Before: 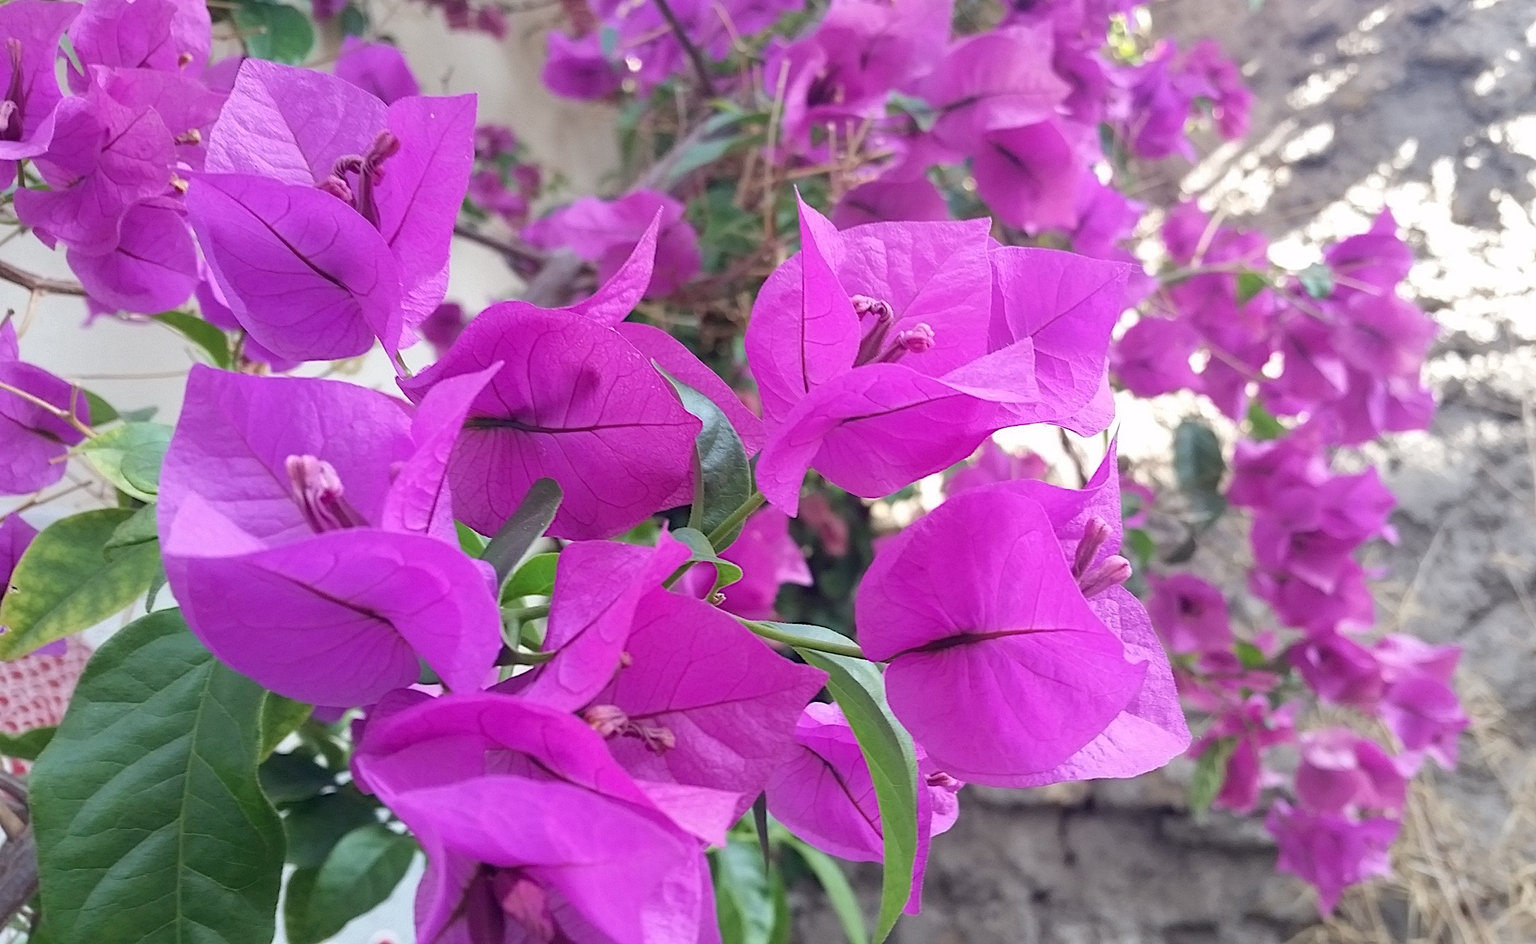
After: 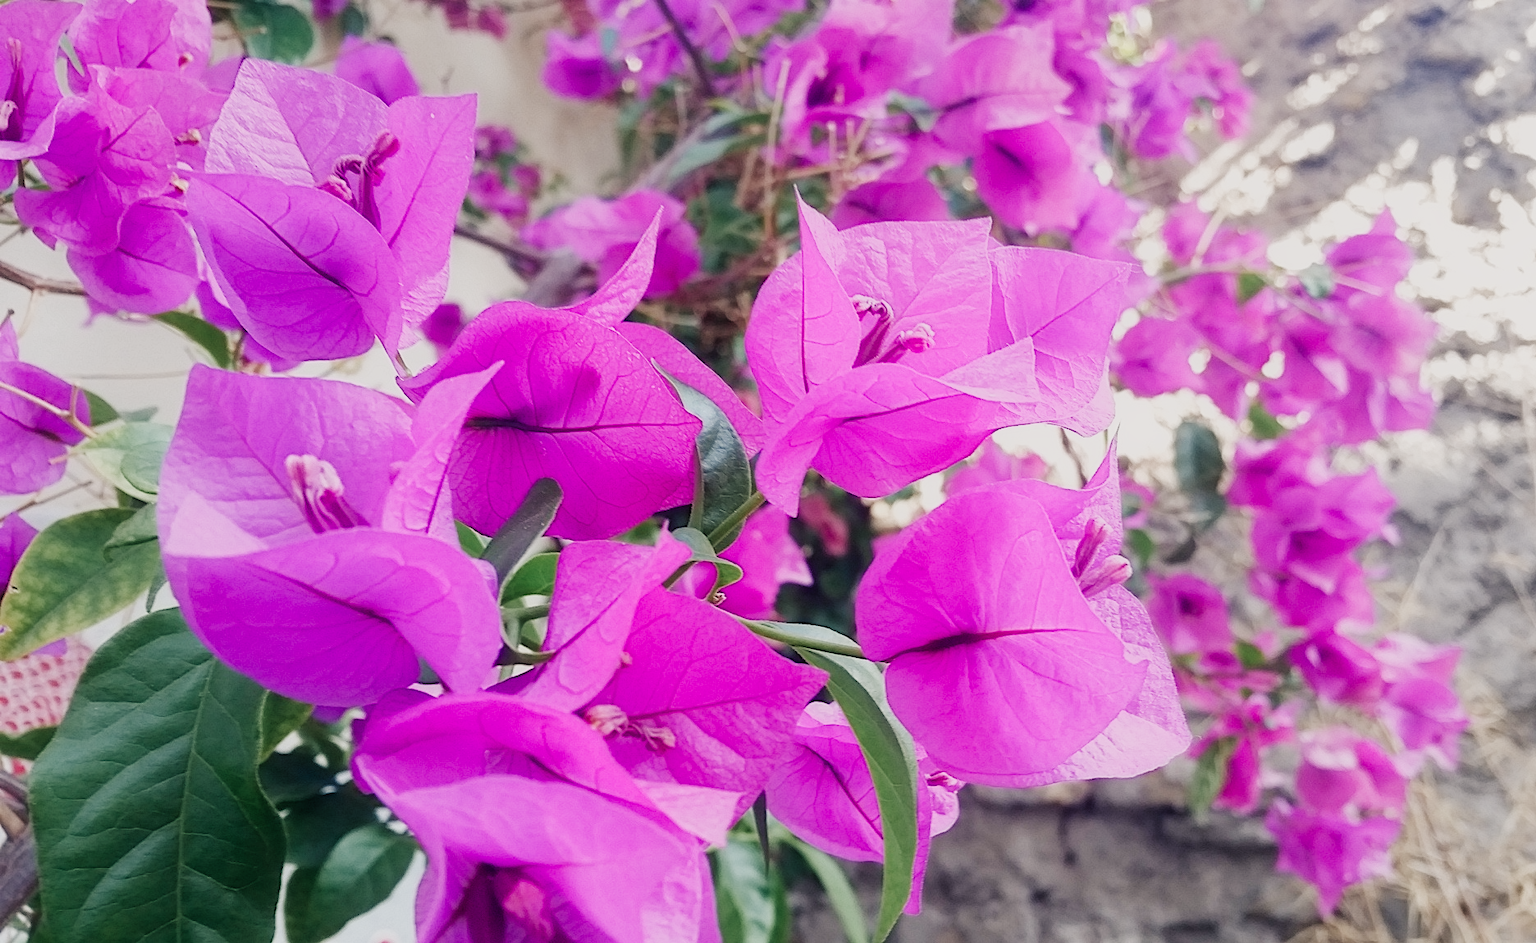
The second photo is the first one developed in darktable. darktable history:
contrast equalizer "soft": y [[0.5, 0.5, 0.468, 0.5, 0.5, 0.5], [0.5 ×6], [0.5 ×6], [0 ×6], [0 ×6]]
color equalizer "creative | pacific": saturation › orange 1.03, saturation › yellow 0.883, saturation › green 0.883, saturation › blue 1.08, saturation › magenta 1.05, hue › orange -4.88, hue › green 8.78, brightness › red 1.06, brightness › orange 1.08, brightness › yellow 0.916, brightness › green 0.916, brightness › cyan 1.04, brightness › blue 1.12, brightness › magenta 1.07
diffuse or sharpen "bloom 10%": radius span 32, 1st order speed 50%, 2nd order speed 50%, 3rd order speed 50%, 4th order speed 50% | blend: blend mode normal, opacity 10%; mask: uniform (no mask)
rgb primaries "creative|atlantic": red hue -0.035, red purity 0.95, green hue 0.087, green purity 1.05, blue hue -0.087, blue purity 1.1
sigmoid: contrast 1.7, skew -0.1, preserve hue 0%, red attenuation 0.1, red rotation 0.035, green attenuation 0.1, green rotation -0.017, blue attenuation 0.15, blue rotation -0.052, base primaries Rec2020
color balance rgb "creative|atlantic": shadows lift › chroma 2%, shadows lift › hue 250°, power › hue 326.4°, highlights gain › chroma 2%, highlights gain › hue 64.8°, global offset › luminance 0.5%, global offset › hue 58.8°, perceptual saturation grading › highlights -25%, perceptual saturation grading › shadows 30%, global vibrance 15%
